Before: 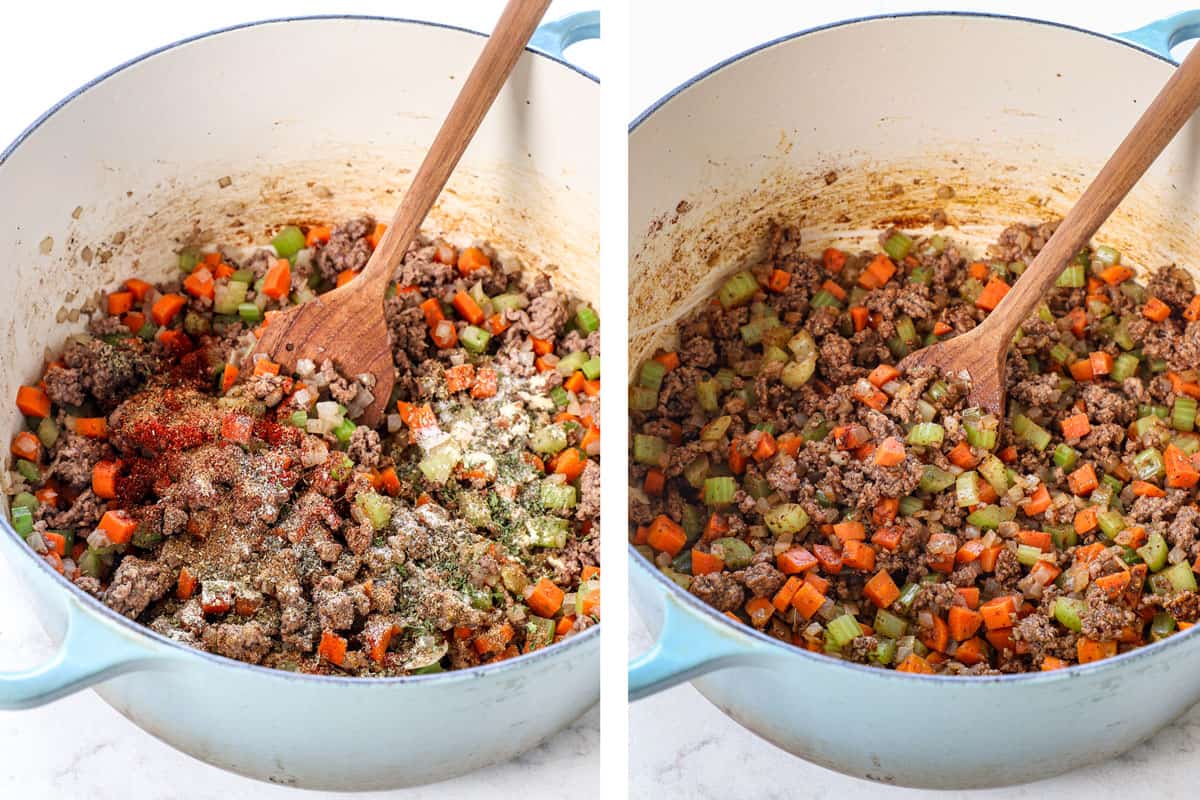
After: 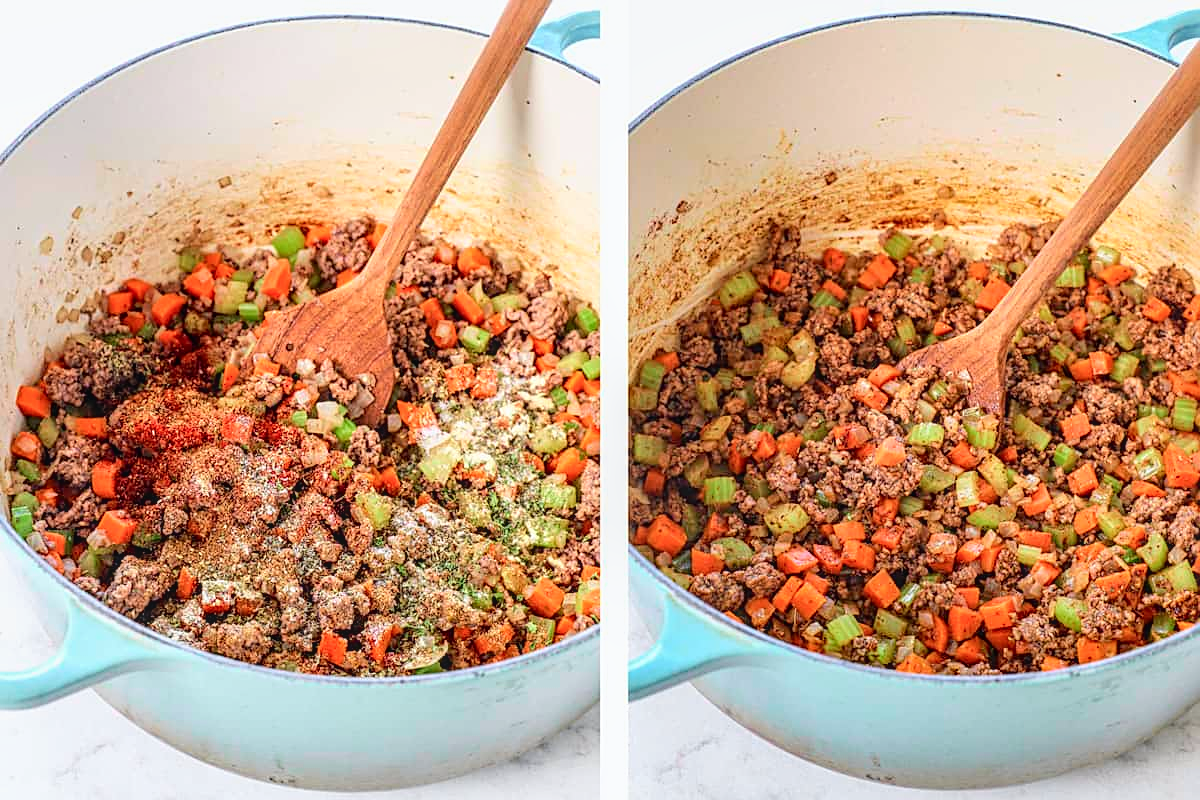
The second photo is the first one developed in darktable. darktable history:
tone curve: curves: ch0 [(0, 0) (0.051, 0.047) (0.102, 0.099) (0.228, 0.275) (0.432, 0.535) (0.695, 0.778) (0.908, 0.946) (1, 1)]; ch1 [(0, 0) (0.339, 0.298) (0.402, 0.363) (0.453, 0.413) (0.485, 0.469) (0.494, 0.493) (0.504, 0.501) (0.525, 0.534) (0.563, 0.595) (0.597, 0.638) (1, 1)]; ch2 [(0, 0) (0.48, 0.48) (0.504, 0.5) (0.539, 0.554) (0.59, 0.63) (0.642, 0.684) (0.824, 0.815) (1, 1)], color space Lab, independent channels, preserve colors none
local contrast: on, module defaults
sharpen: on, module defaults
contrast brightness saturation: contrast -0.11
